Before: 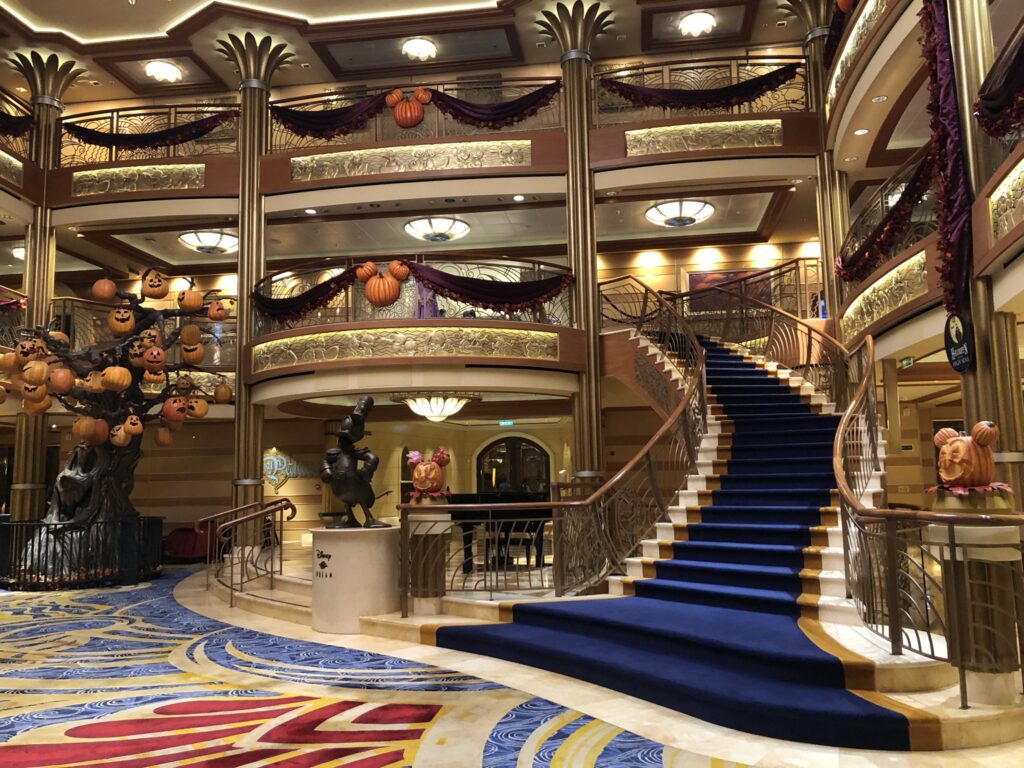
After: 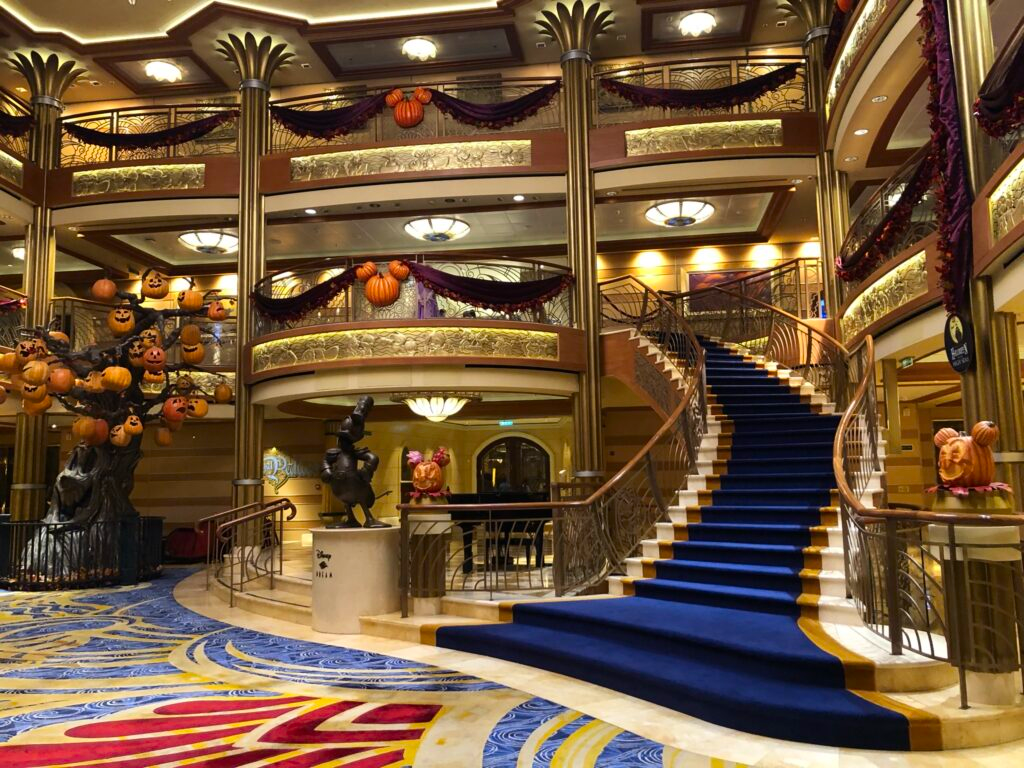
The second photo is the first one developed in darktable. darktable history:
color balance: output saturation 110%
color balance rgb: saturation formula JzAzBz (2021)
contrast brightness saturation: contrast 0.08, saturation 0.2
